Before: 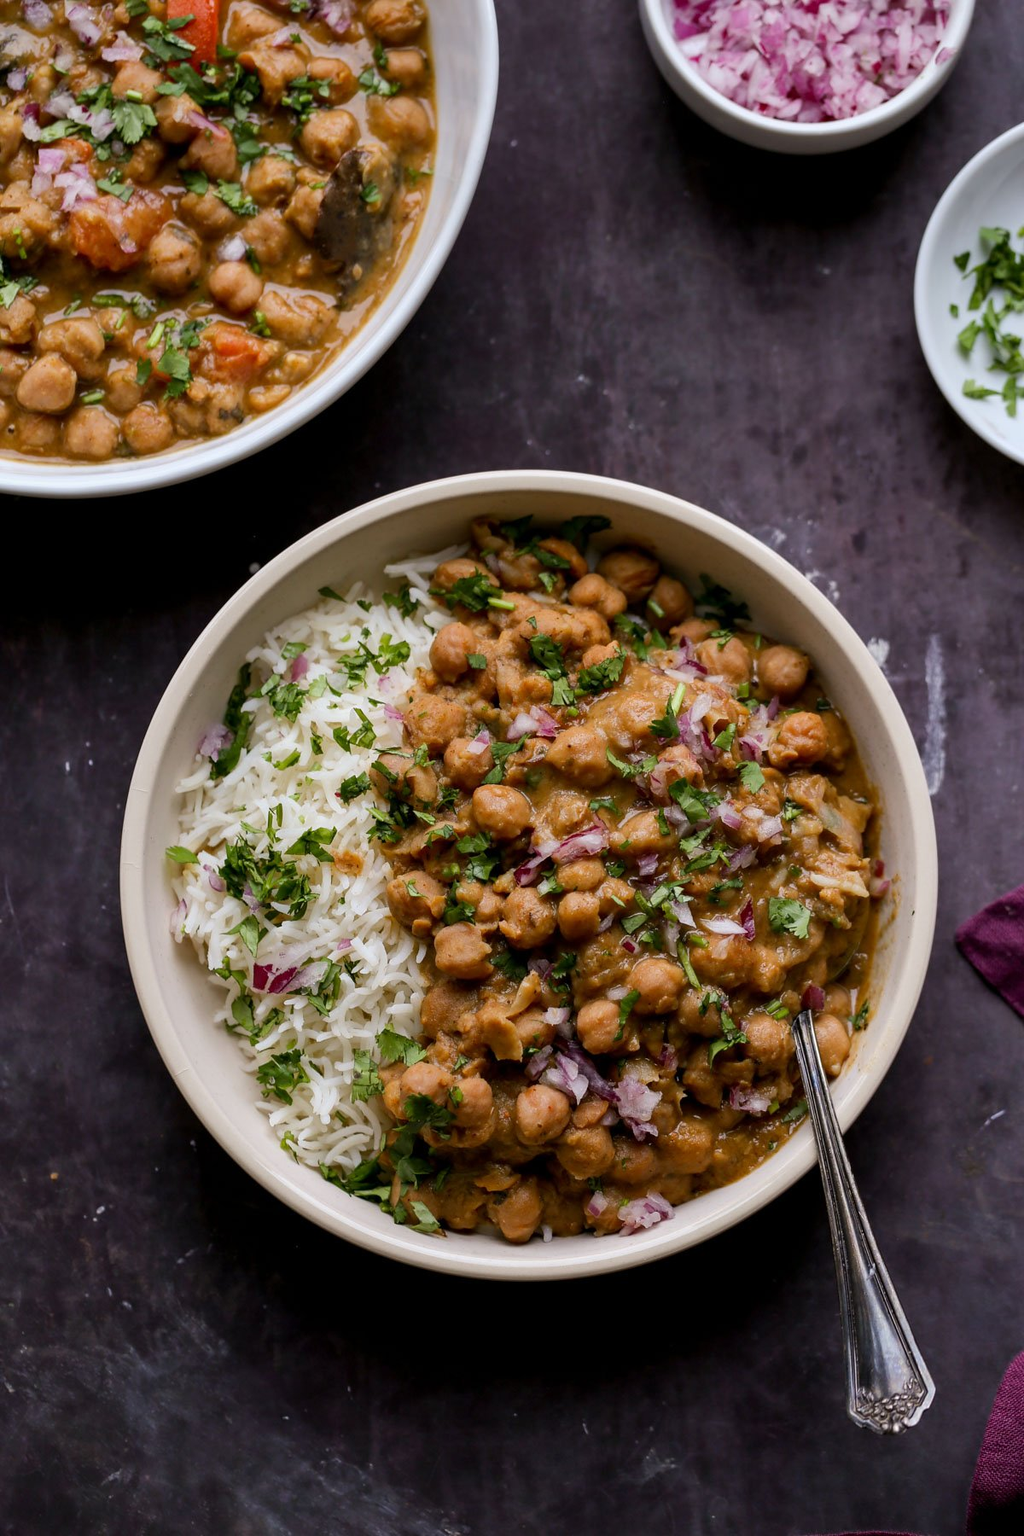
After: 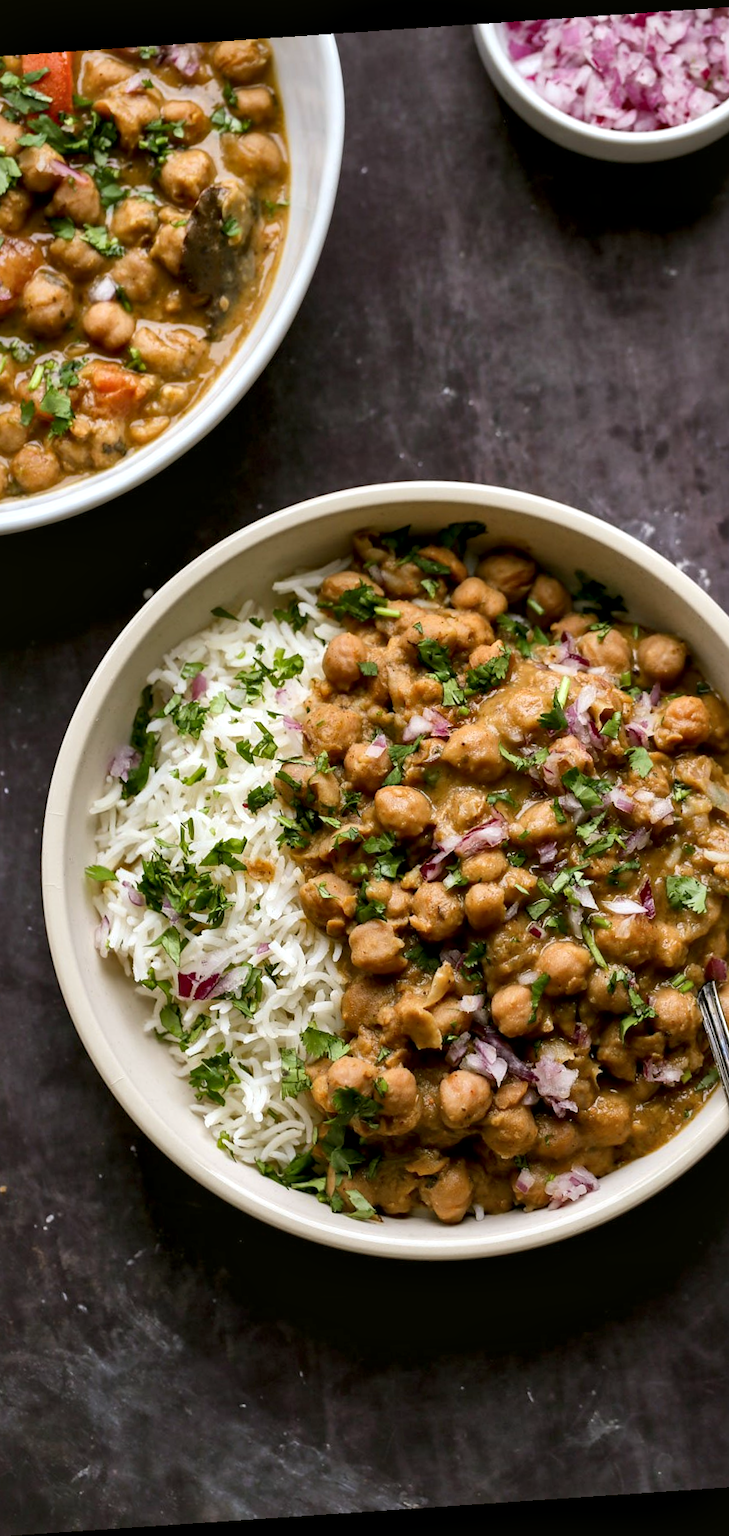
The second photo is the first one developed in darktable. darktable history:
white balance: red 0.988, blue 1.017
exposure: exposure 0.367 EV, compensate highlight preservation false
rotate and perspective: rotation -4.2°, shear 0.006, automatic cropping off
color balance: mode lift, gamma, gain (sRGB), lift [1.04, 1, 1, 0.97], gamma [1.01, 1, 1, 0.97], gain [0.96, 1, 1, 0.97]
local contrast: mode bilateral grid, contrast 50, coarseness 50, detail 150%, midtone range 0.2
crop and rotate: left 12.648%, right 20.685%
